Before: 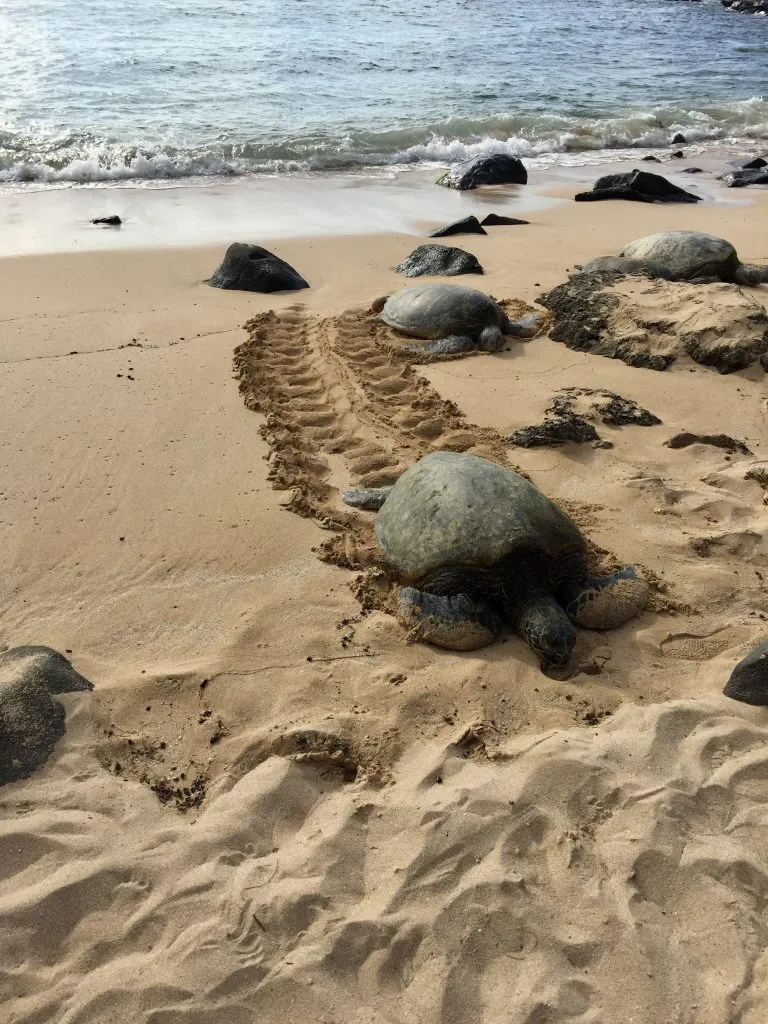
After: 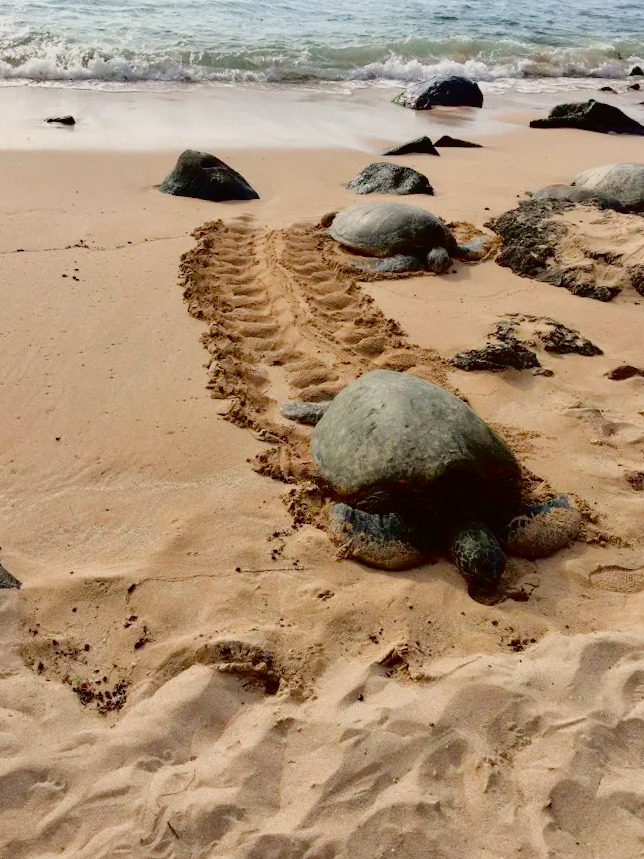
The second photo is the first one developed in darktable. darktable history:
tone curve: curves: ch0 [(0, 0.013) (0.181, 0.074) (0.337, 0.304) (0.498, 0.485) (0.78, 0.742) (0.993, 0.954)]; ch1 [(0, 0) (0.294, 0.184) (0.359, 0.34) (0.362, 0.35) (0.43, 0.41) (0.469, 0.463) (0.495, 0.502) (0.54, 0.563) (0.612, 0.641) (1, 1)]; ch2 [(0, 0) (0.44, 0.437) (0.495, 0.502) (0.524, 0.534) (0.557, 0.56) (0.634, 0.654) (0.728, 0.722) (1, 1)], color space Lab, independent channels, preserve colors none
crop and rotate: angle -3.27°, left 5.211%, top 5.211%, right 4.607%, bottom 4.607%
exposure: black level correction 0.001, exposure 0.5 EV, compensate exposure bias true, compensate highlight preservation false
filmic rgb: black relative exposure -16 EV, threshold -0.33 EV, transition 3.19 EV, structure ↔ texture 100%, target black luminance 0%, hardness 7.57, latitude 72.96%, contrast 0.908, highlights saturation mix 10%, shadows ↔ highlights balance -0.38%, add noise in highlights 0, preserve chrominance no, color science v4 (2020), iterations of high-quality reconstruction 10, enable highlight reconstruction true
